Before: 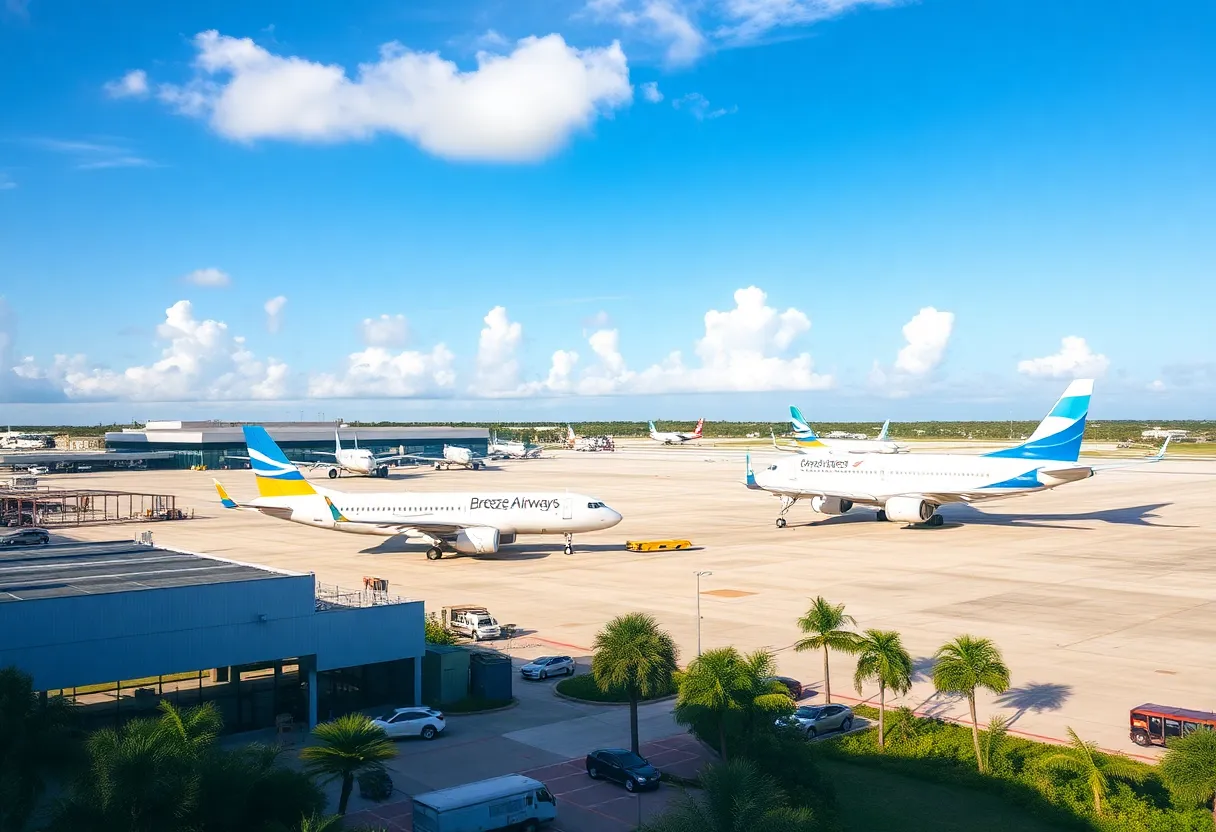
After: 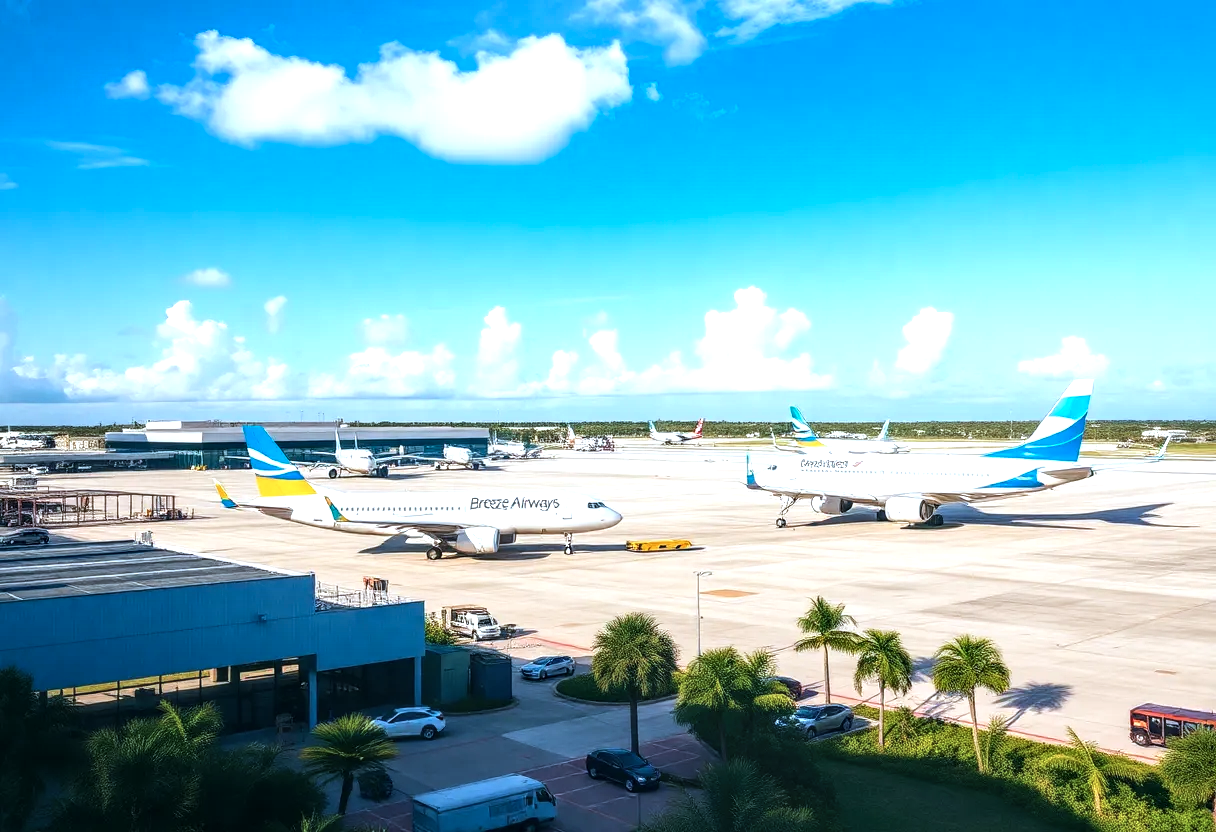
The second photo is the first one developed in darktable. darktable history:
tone equalizer: -8 EV -0.417 EV, -7 EV -0.389 EV, -6 EV -0.333 EV, -5 EV -0.222 EV, -3 EV 0.222 EV, -2 EV 0.333 EV, -1 EV 0.389 EV, +0 EV 0.417 EV, edges refinement/feathering 500, mask exposure compensation -1.57 EV, preserve details no
local contrast: detail 130%
color correction: highlights a* -4.18, highlights b* -10.81
